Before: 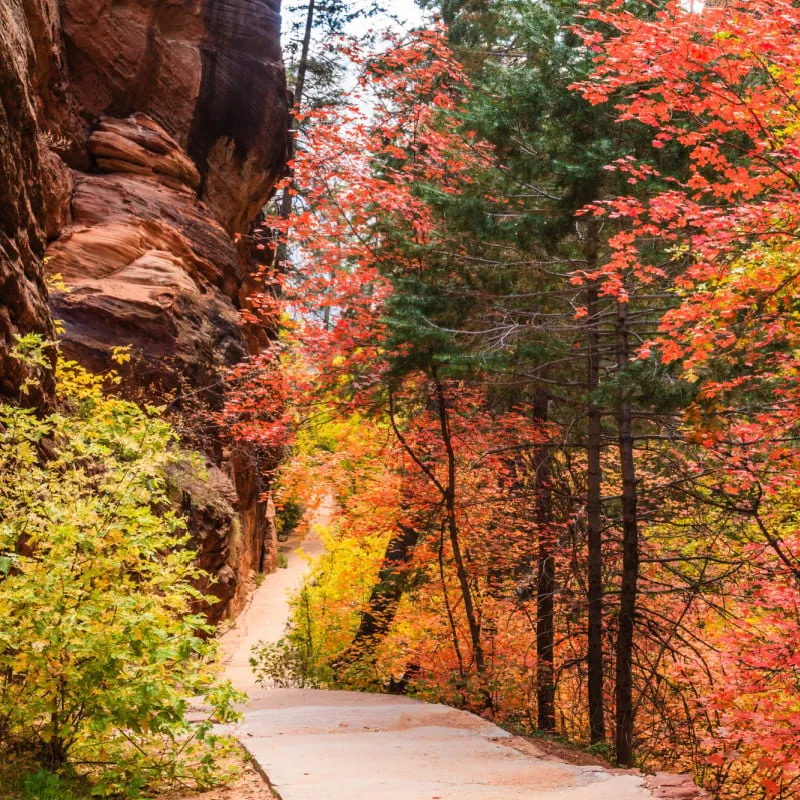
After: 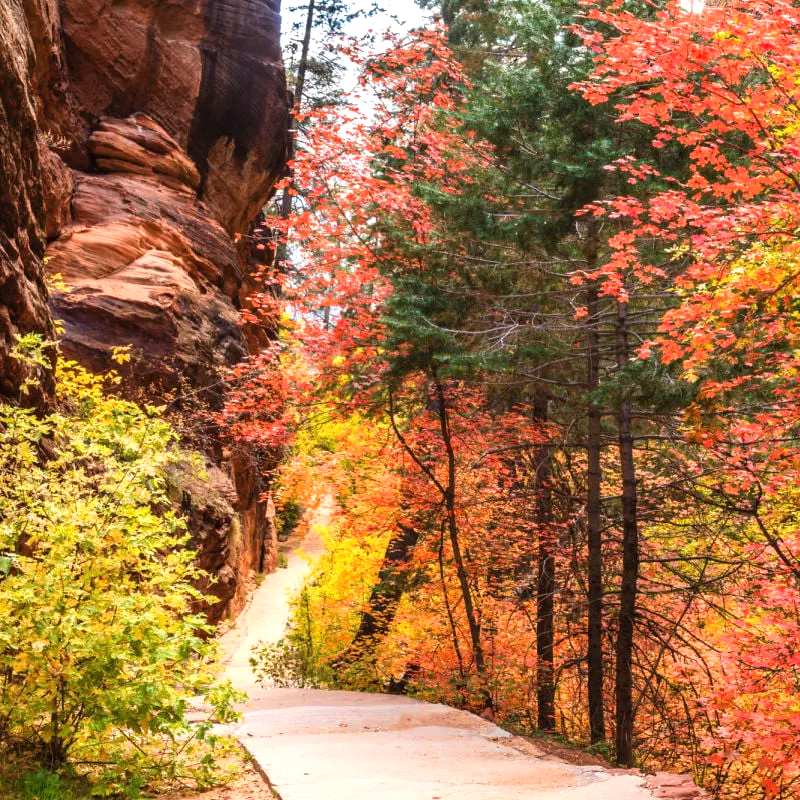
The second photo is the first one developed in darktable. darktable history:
exposure: exposure 0.443 EV, compensate highlight preservation false
